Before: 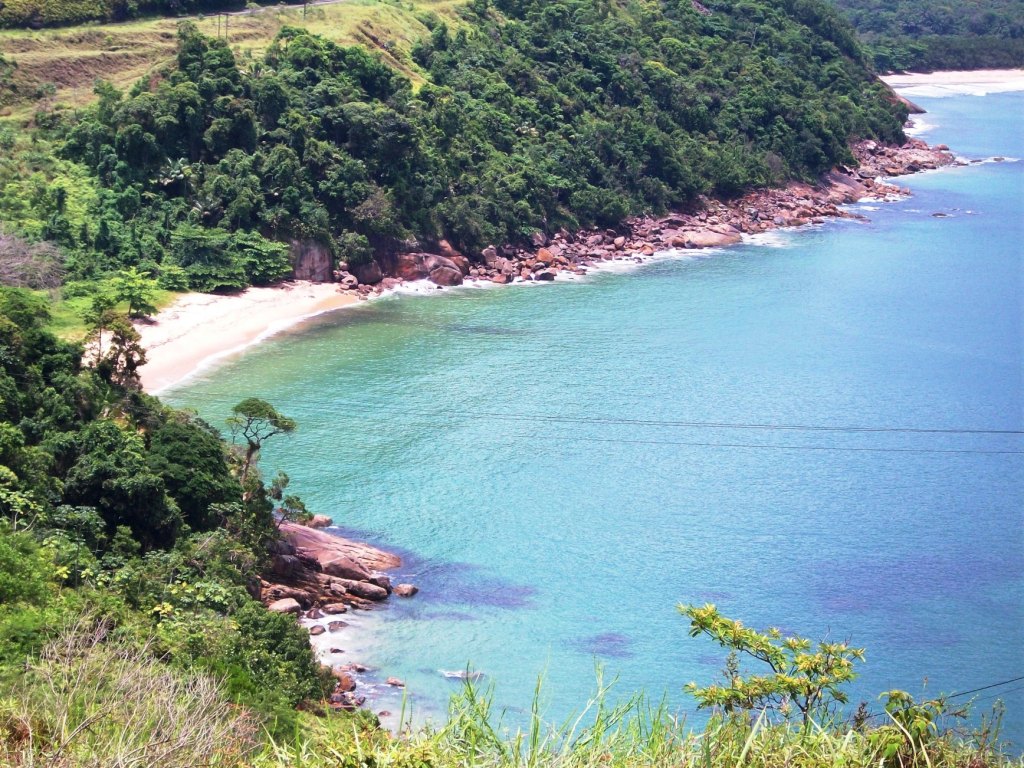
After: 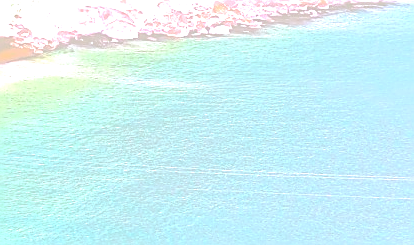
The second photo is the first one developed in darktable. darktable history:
color correction: highlights a* 2.75, highlights b* 5, shadows a* -2.04, shadows b* -4.84, saturation 0.8
local contrast: detail 130%
exposure: black level correction 0, exposure 1.55 EV, compensate exposure bias true, compensate highlight preservation false
crop: left 31.751%, top 32.172%, right 27.8%, bottom 35.83%
sharpen: radius 1.4, amount 1.25, threshold 0.7
base curve: curves: ch0 [(0, 0) (0.257, 0.25) (0.482, 0.586) (0.757, 0.871) (1, 1)]
bloom: size 85%, threshold 5%, strength 85%
contrast brightness saturation: contrast 0.1, brightness 0.03, saturation 0.09
